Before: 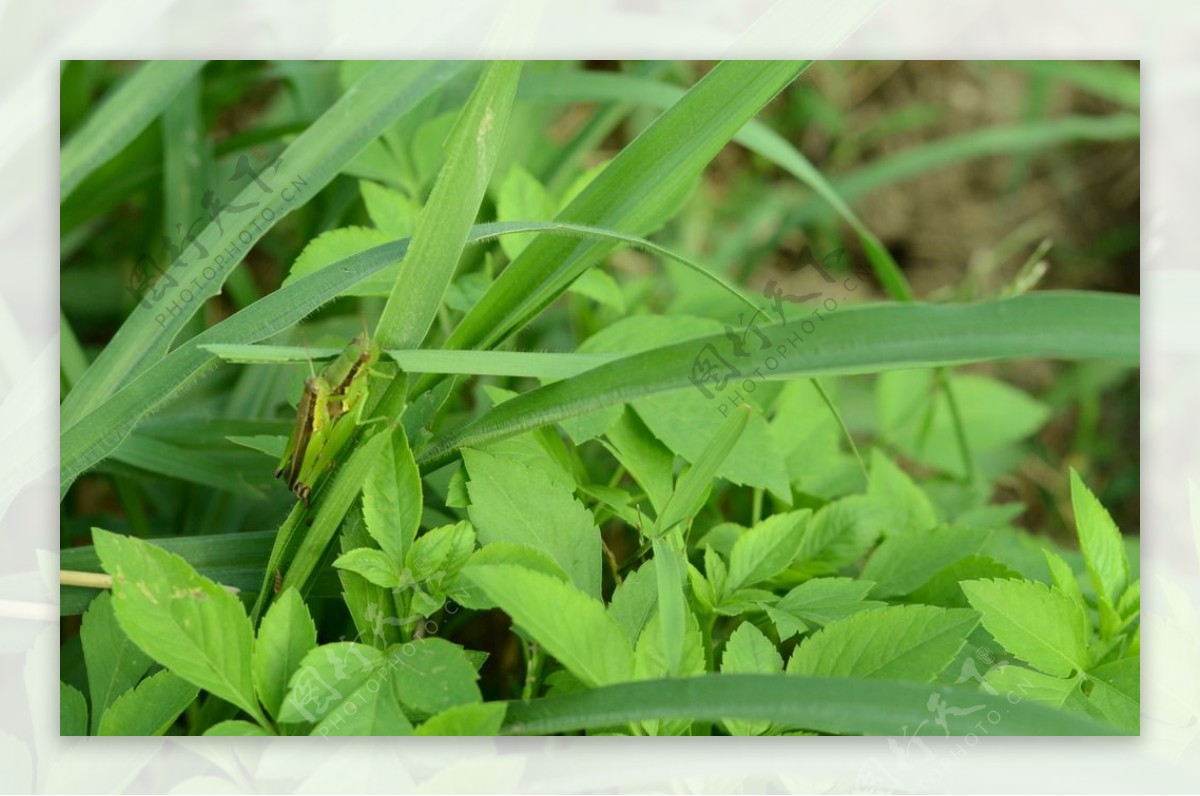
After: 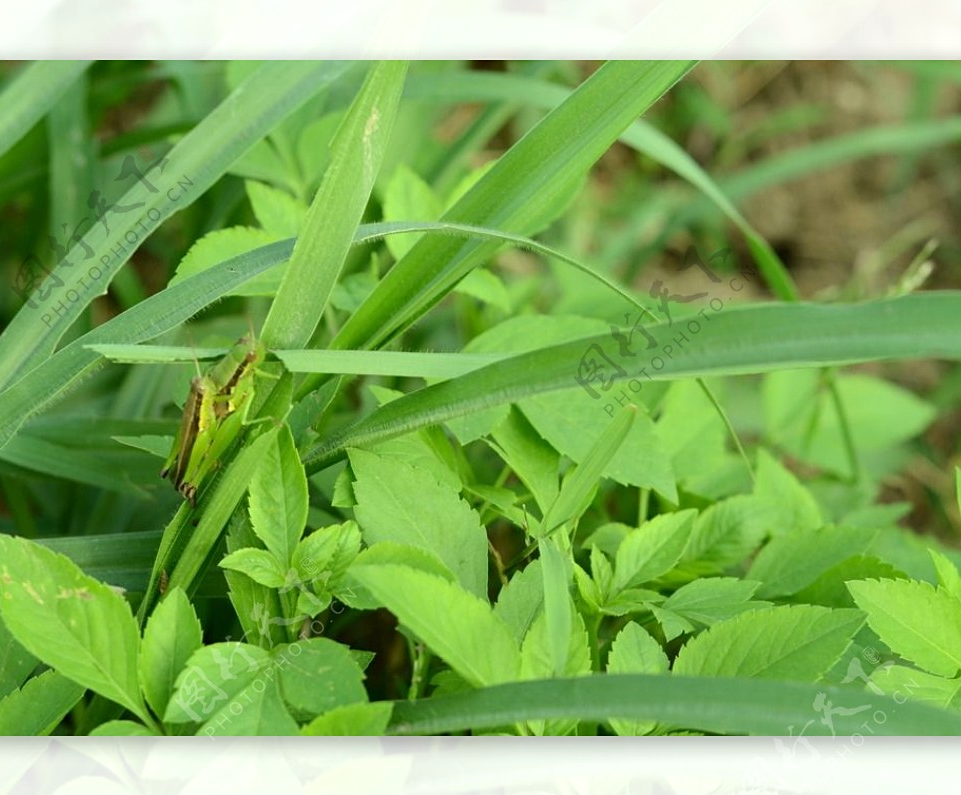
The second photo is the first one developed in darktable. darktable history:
crop and rotate: left 9.54%, right 10.295%
sharpen: amount 0.207
exposure: exposure 0.201 EV, compensate highlight preservation false
